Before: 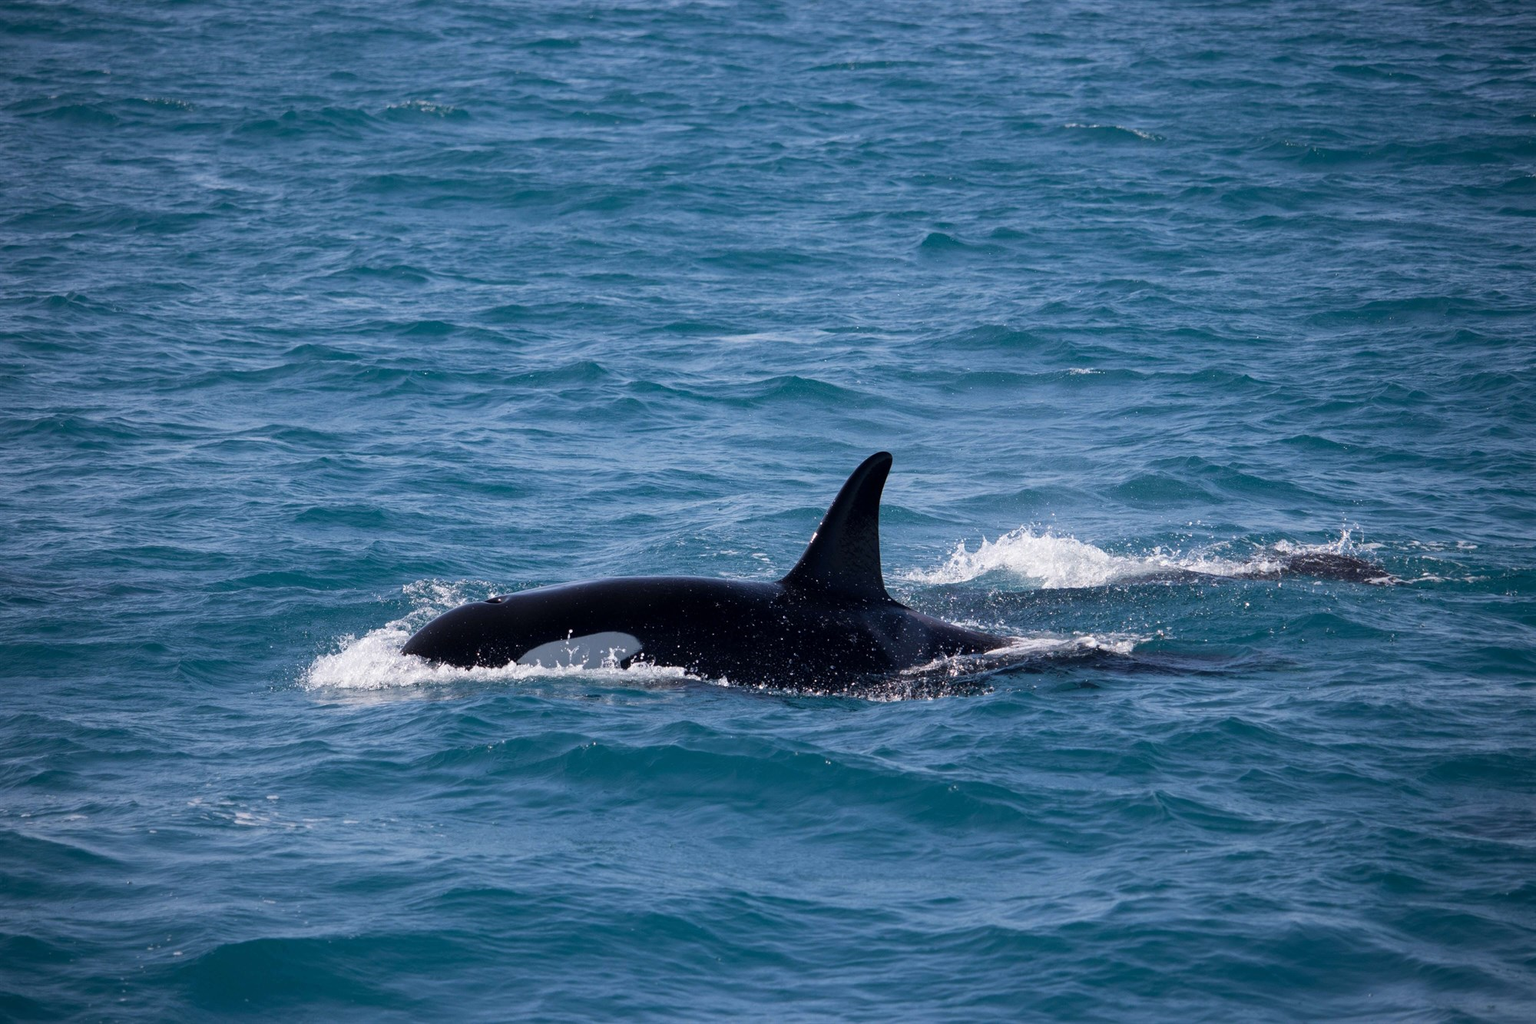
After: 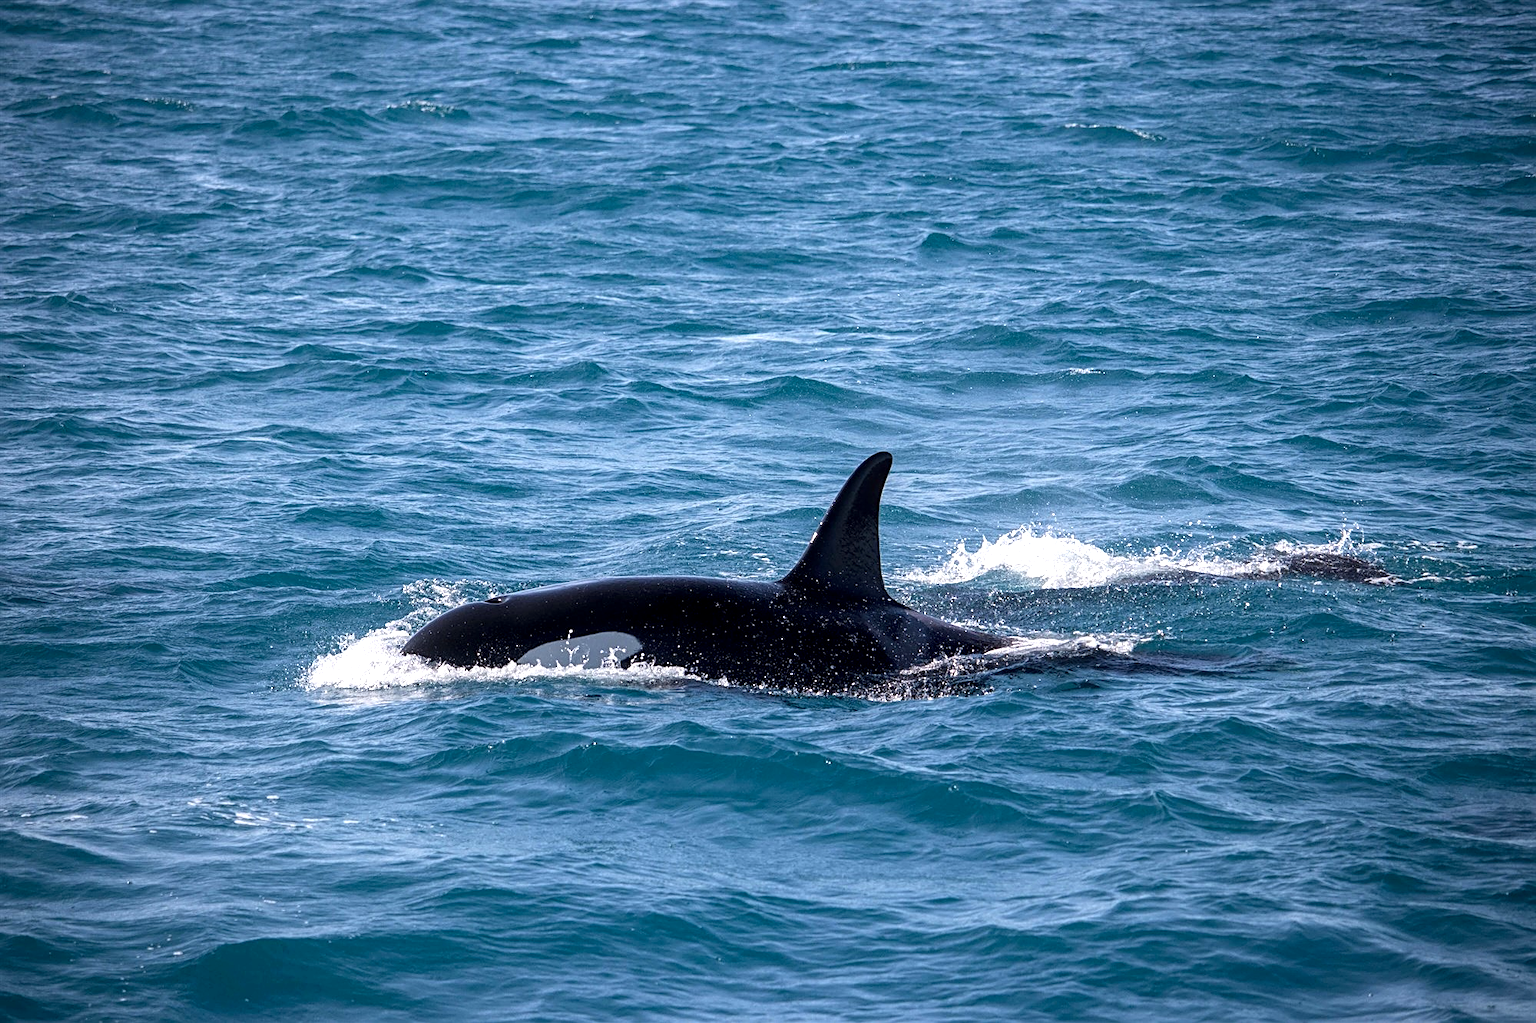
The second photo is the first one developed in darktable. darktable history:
local contrast: highlights 61%, detail 143%, midtone range 0.431
sharpen: on, module defaults
exposure: exposure 0.498 EV, compensate highlight preservation false
